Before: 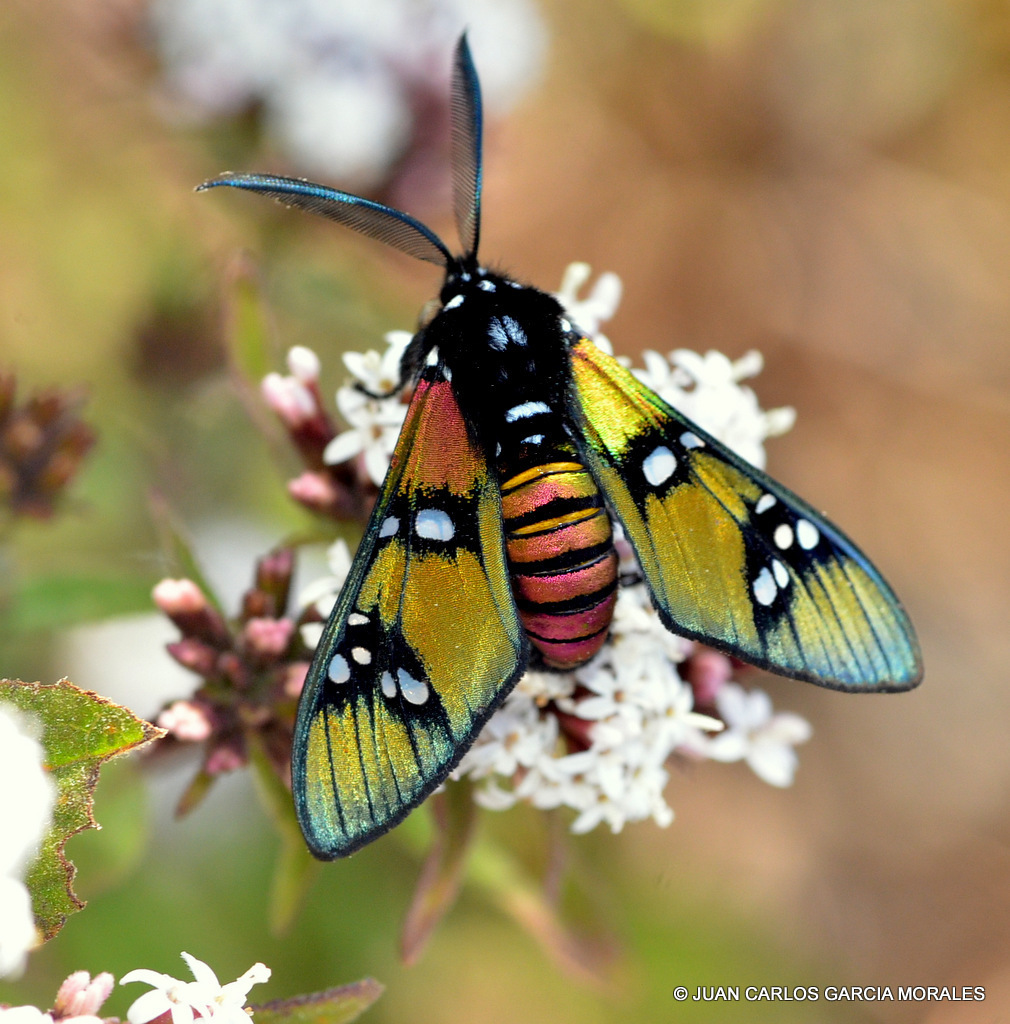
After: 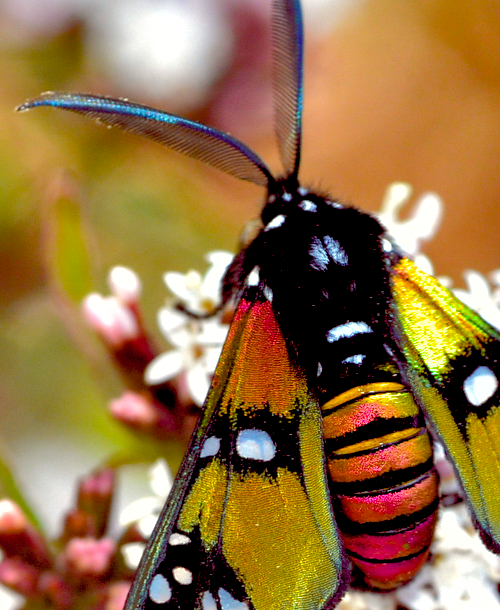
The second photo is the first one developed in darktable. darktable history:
color balance rgb: global offset › luminance -0.211%, global offset › chroma 0.27%, linear chroma grading › shadows -8.285%, linear chroma grading › global chroma 9.934%, perceptual saturation grading › global saturation 20%, perceptual saturation grading › highlights -24.887%, perceptual saturation grading › shadows 50.112%, perceptual brilliance grading › highlights 8.565%, perceptual brilliance grading › mid-tones 3.276%, perceptual brilliance grading › shadows 2.149%
crop: left 17.756%, top 7.876%, right 32.687%, bottom 32.471%
shadows and highlights: on, module defaults
